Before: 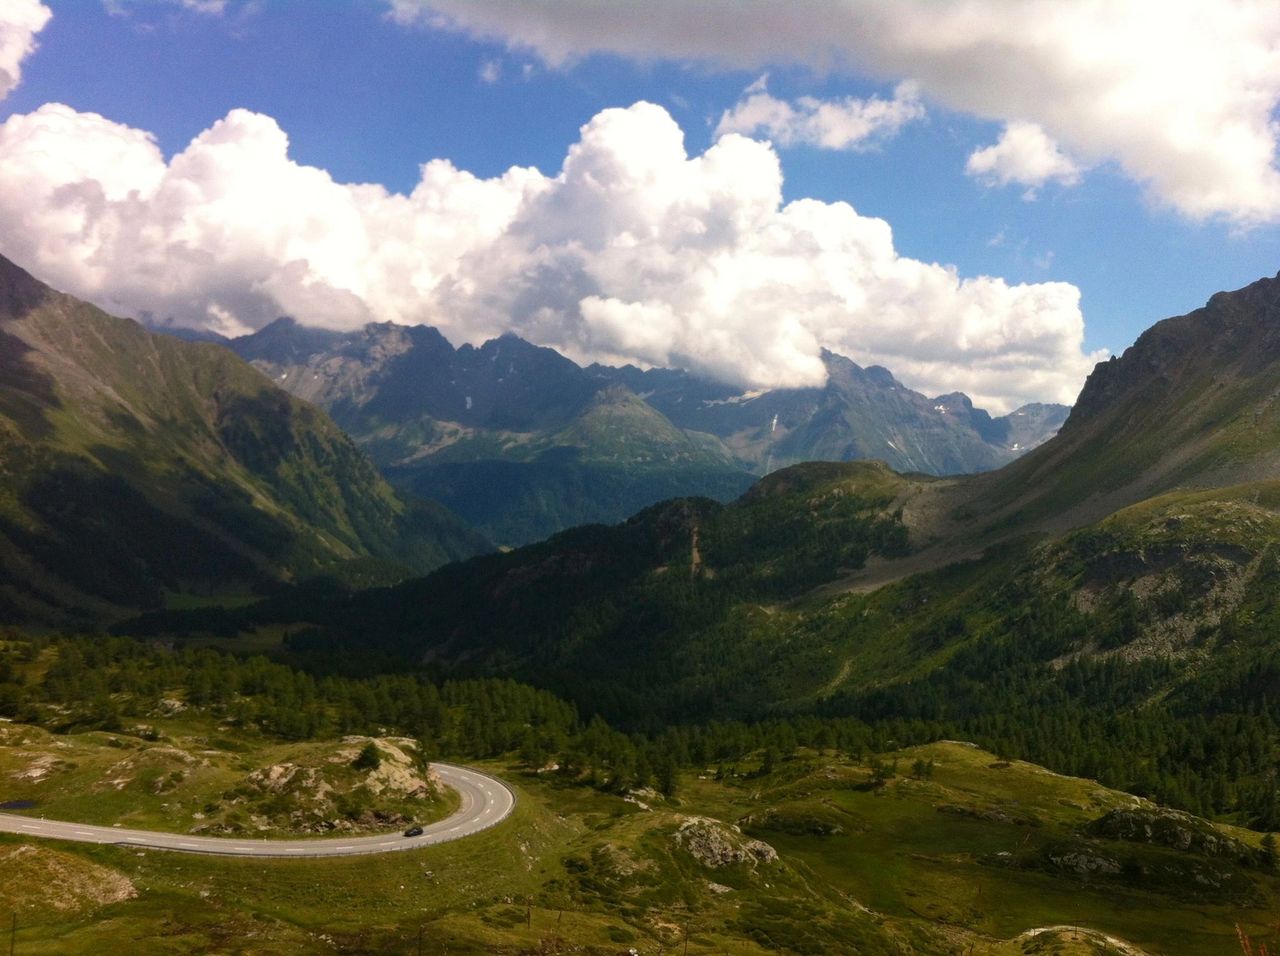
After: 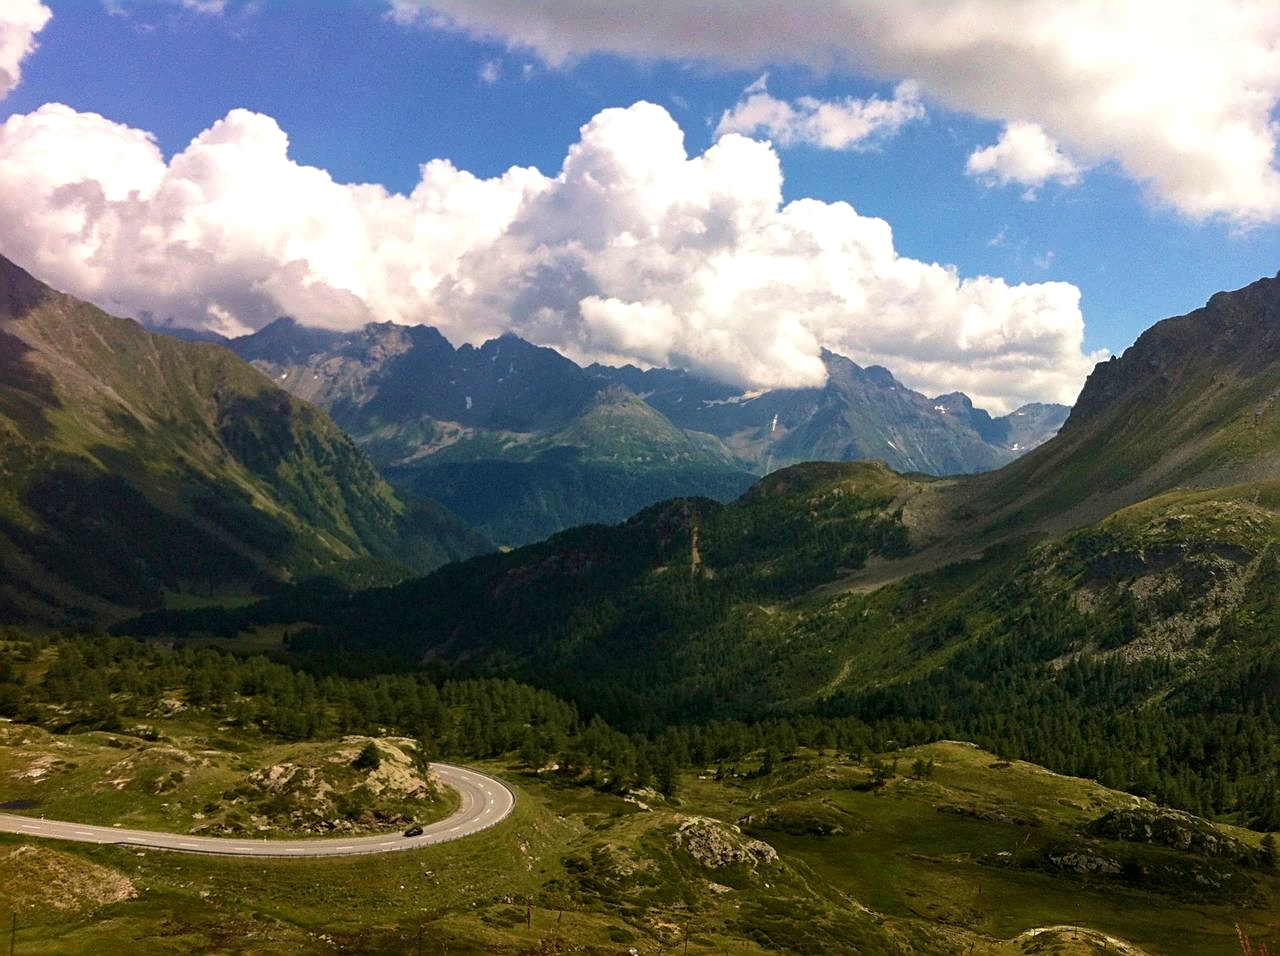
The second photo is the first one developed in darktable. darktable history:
velvia: on, module defaults
local contrast: mode bilateral grid, contrast 20, coarseness 50, detail 130%, midtone range 0.2
sharpen: on, module defaults
